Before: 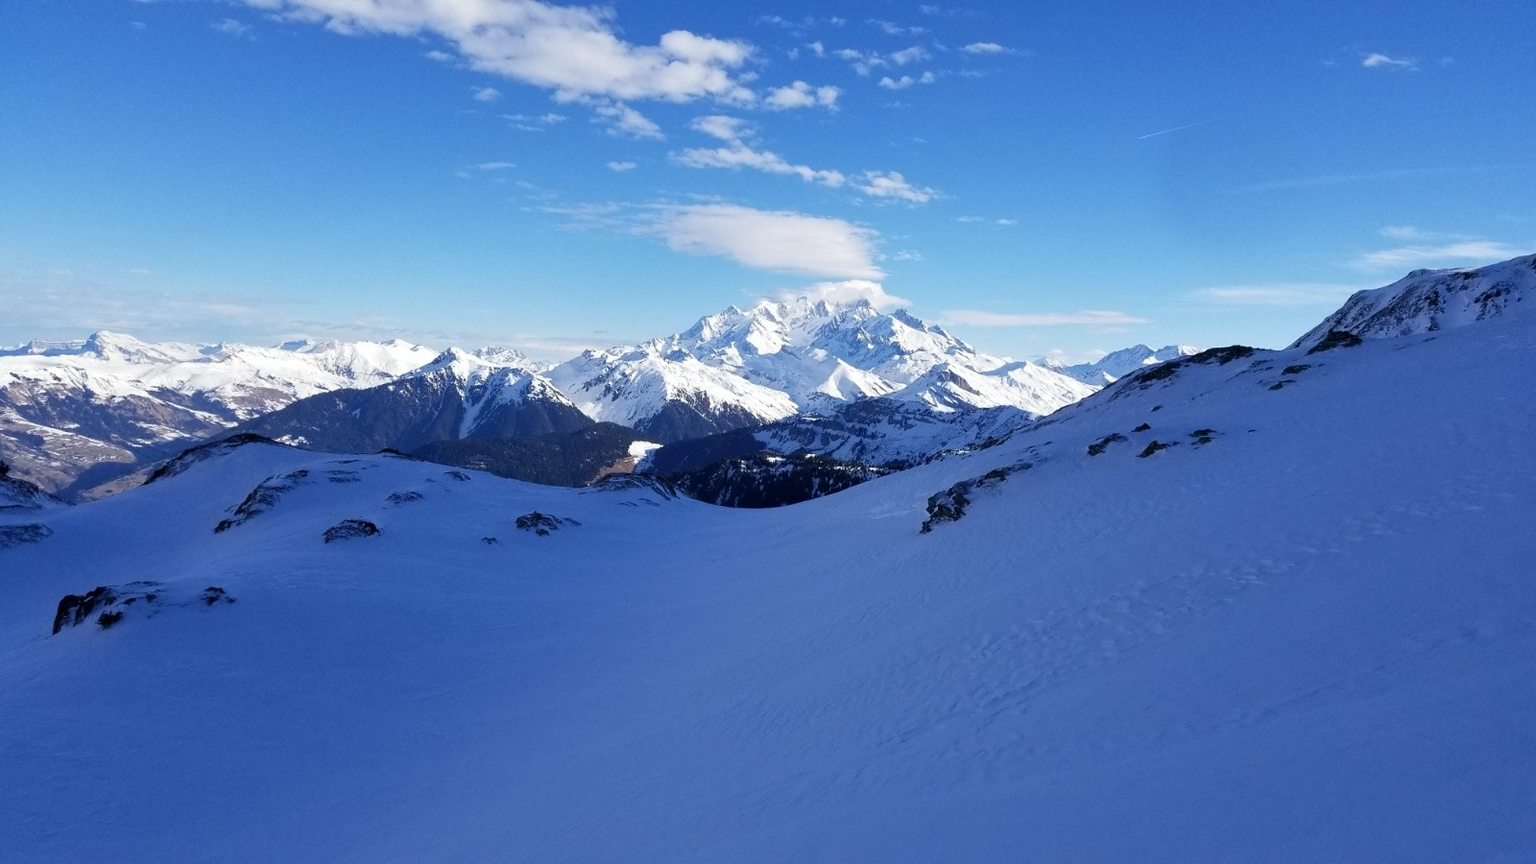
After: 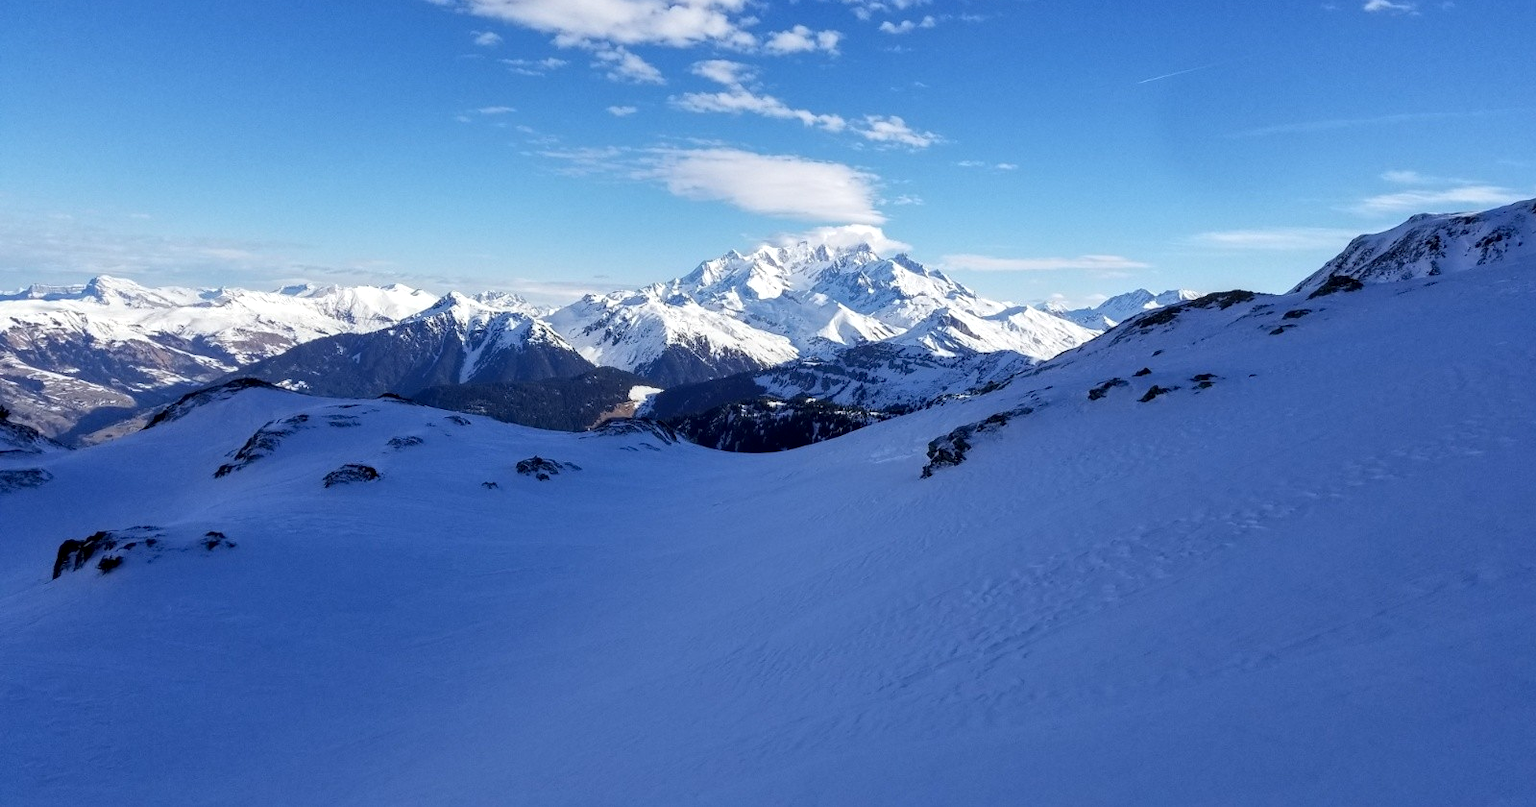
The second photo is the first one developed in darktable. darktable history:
local contrast: on, module defaults
crop and rotate: top 6.535%
